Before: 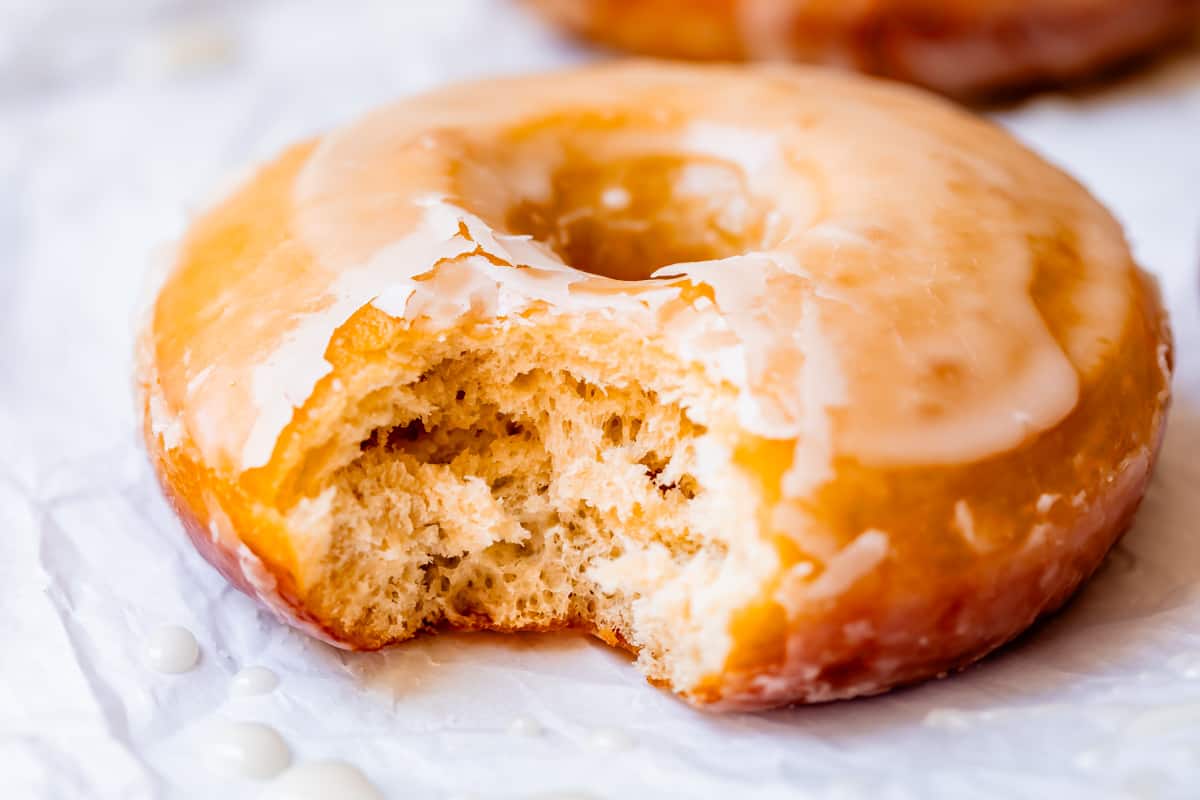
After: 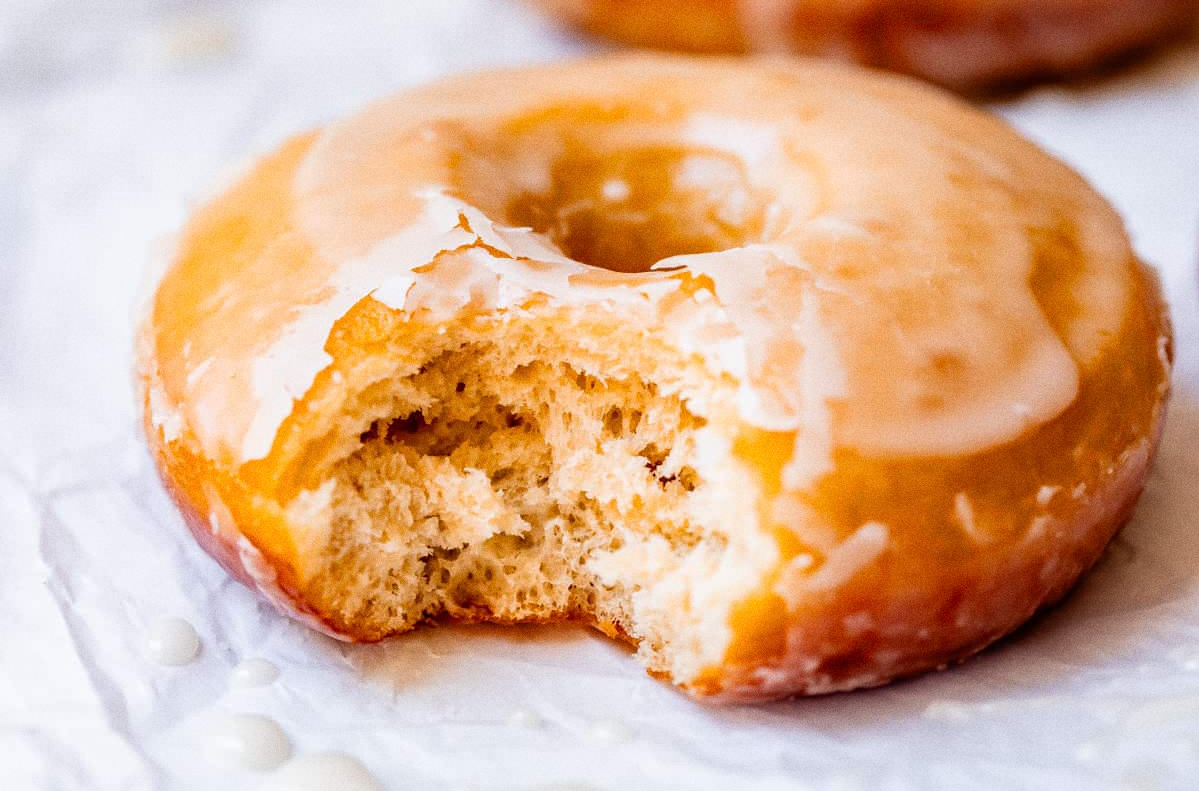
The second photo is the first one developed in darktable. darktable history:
crop: top 1.049%, right 0.001%
grain: coarseness 0.09 ISO
